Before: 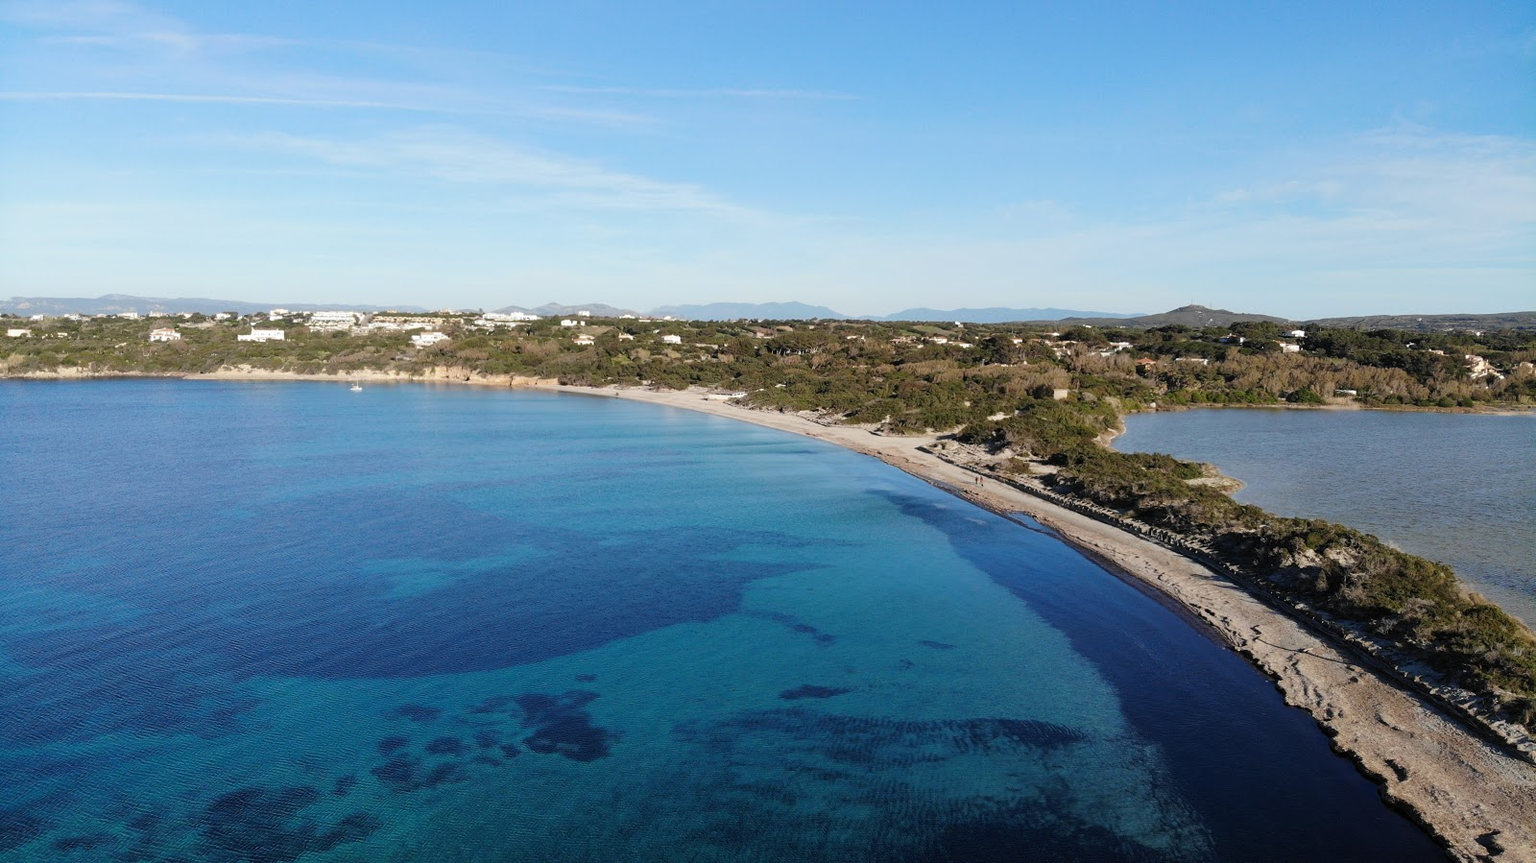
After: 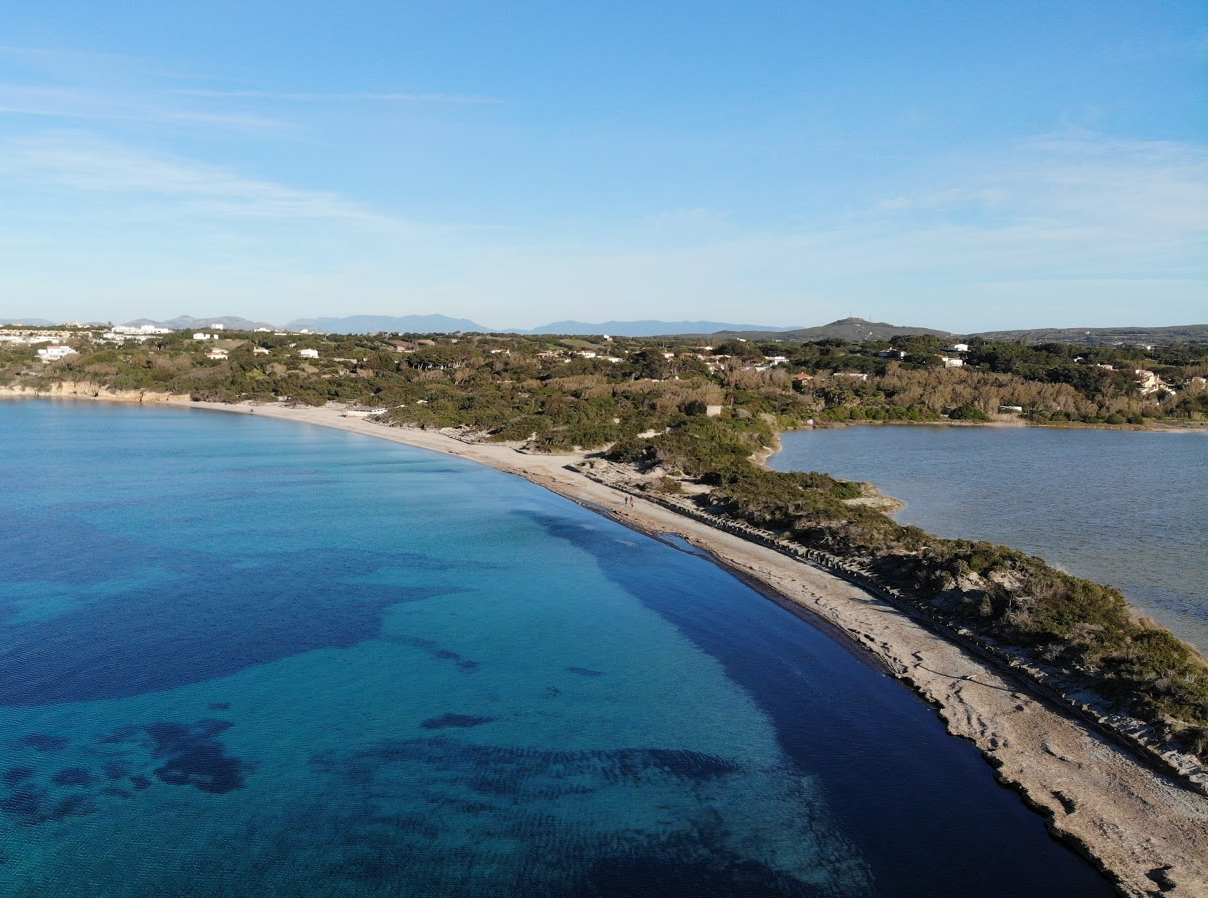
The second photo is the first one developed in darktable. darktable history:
crop and rotate: left 24.489%
